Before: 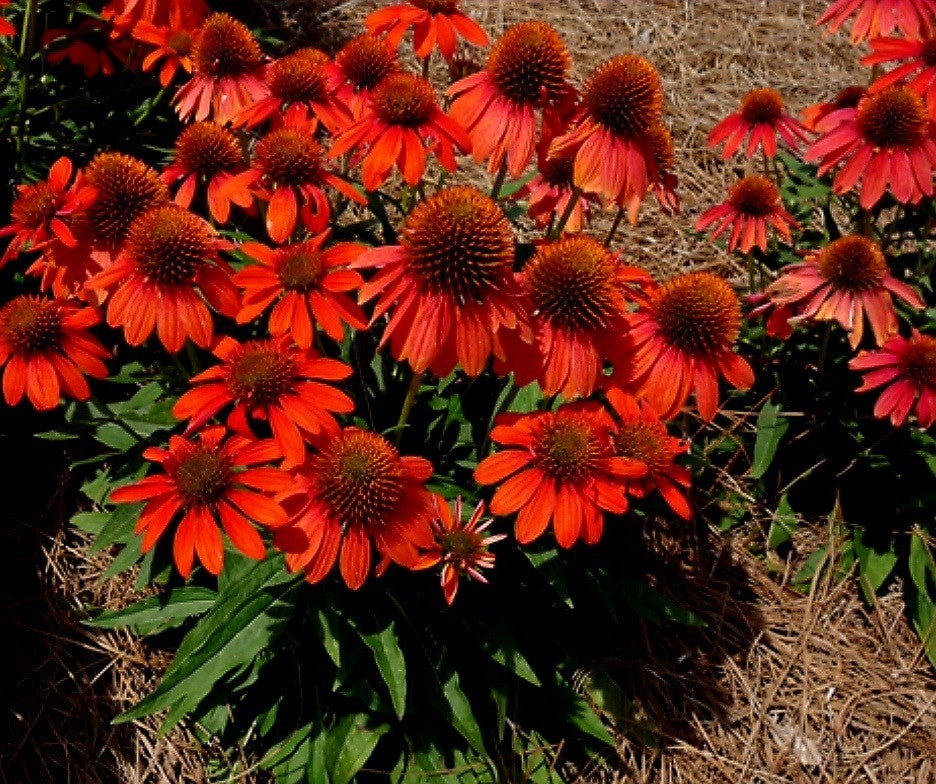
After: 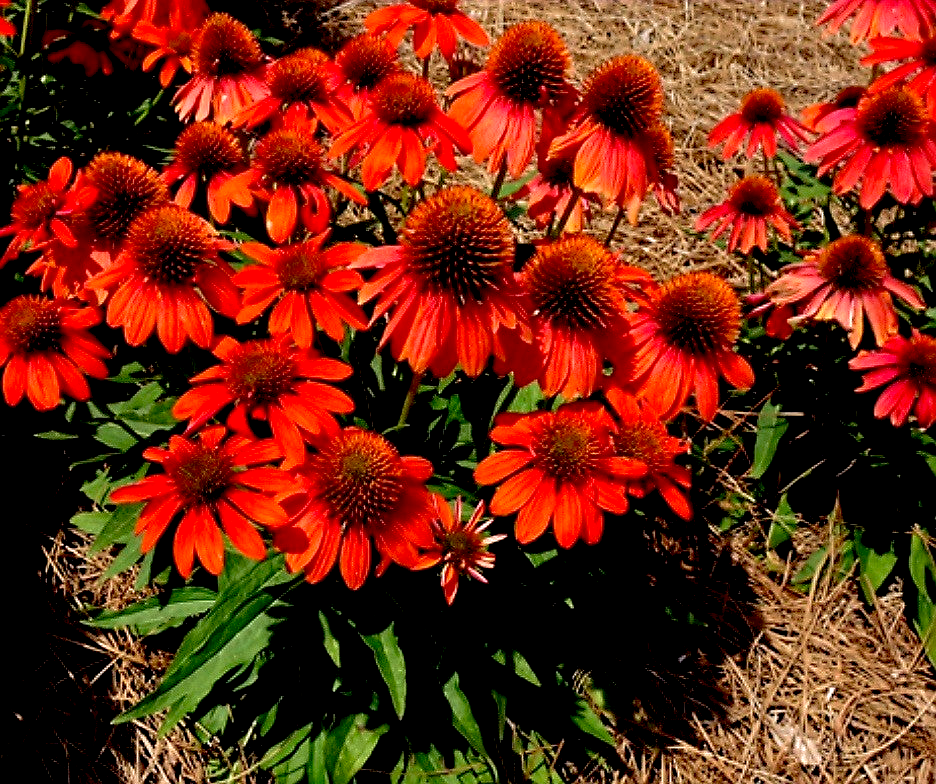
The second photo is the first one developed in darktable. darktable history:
velvia: on, module defaults
exposure: black level correction 0.012, exposure 0.702 EV, compensate highlight preservation false
